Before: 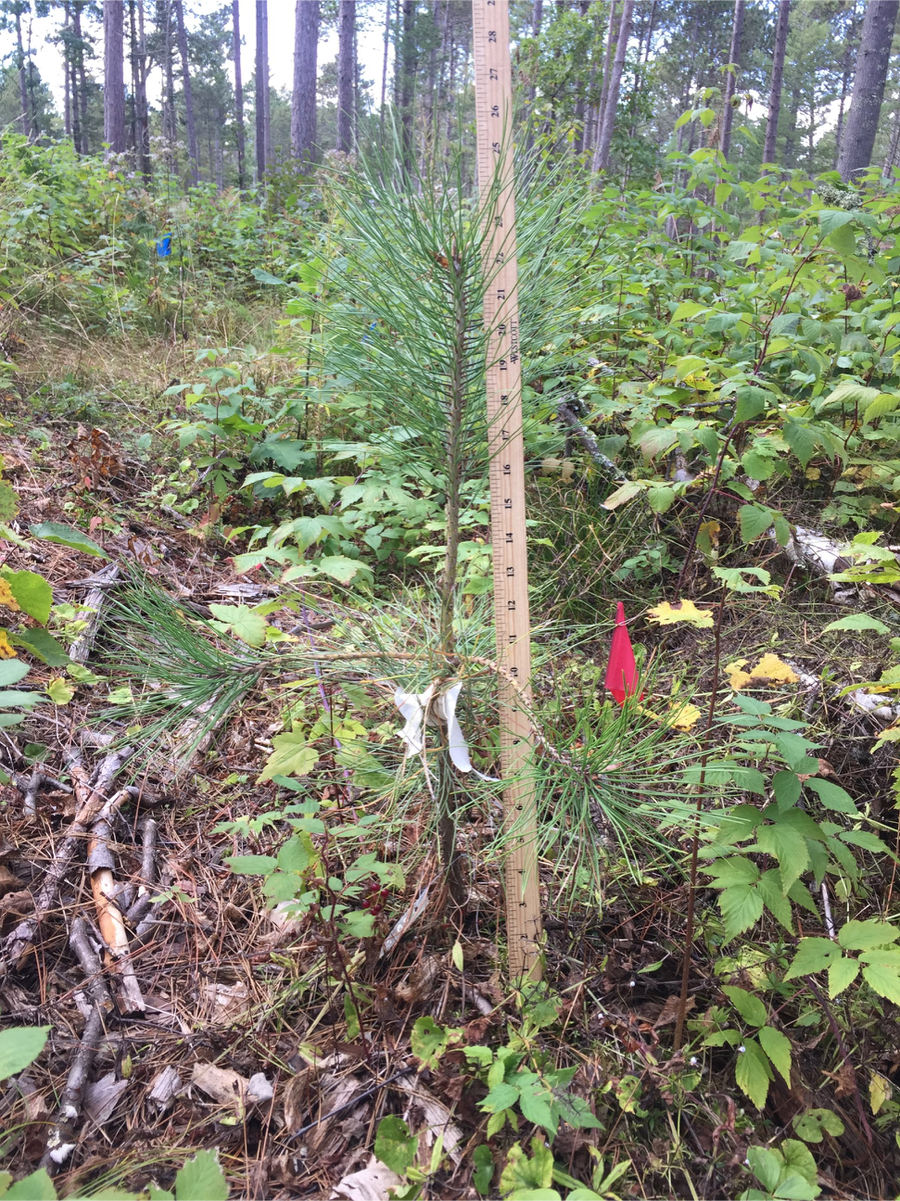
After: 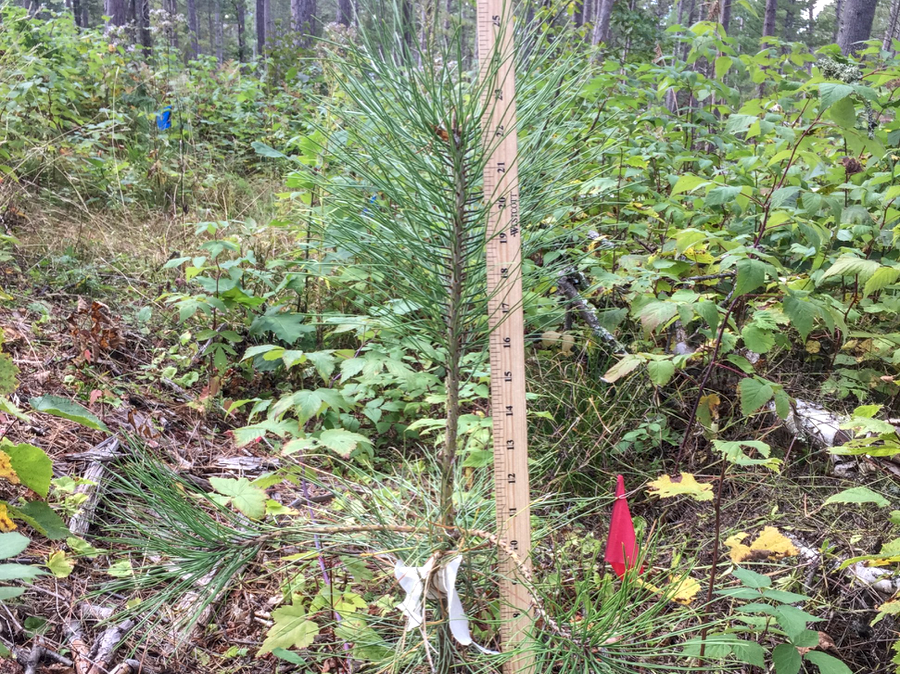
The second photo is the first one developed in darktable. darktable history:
crop and rotate: top 10.605%, bottom 33.274%
local contrast: detail 130%
